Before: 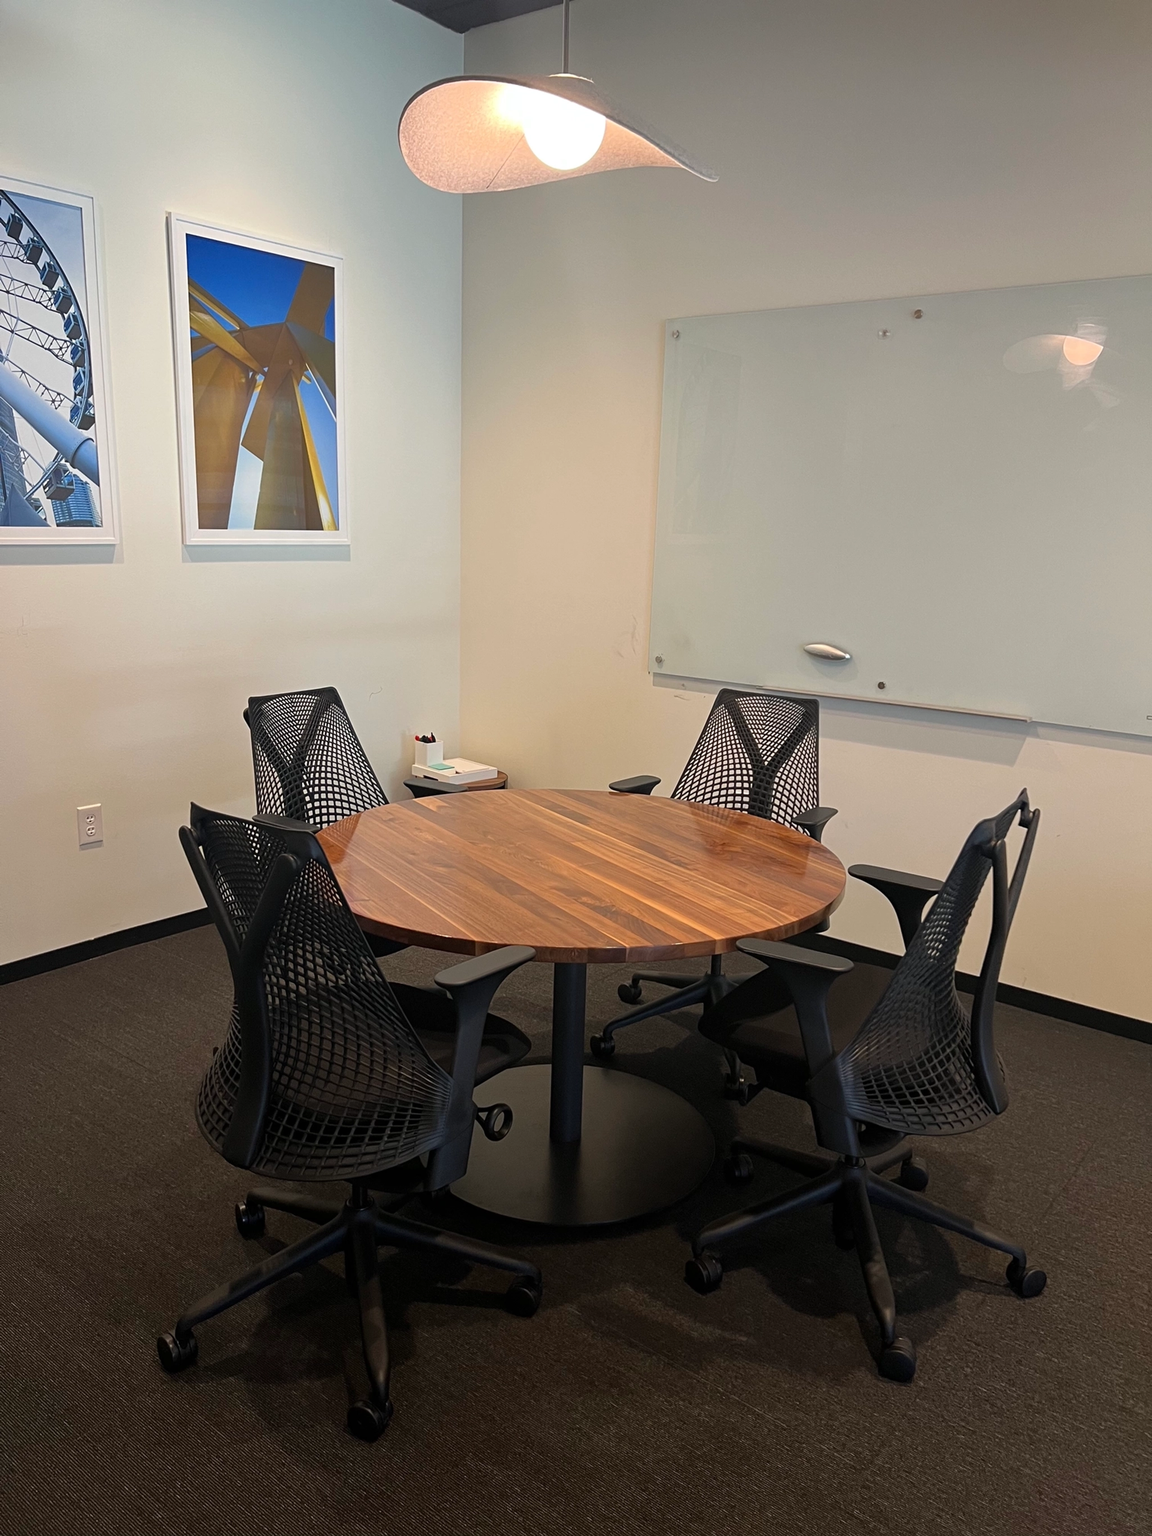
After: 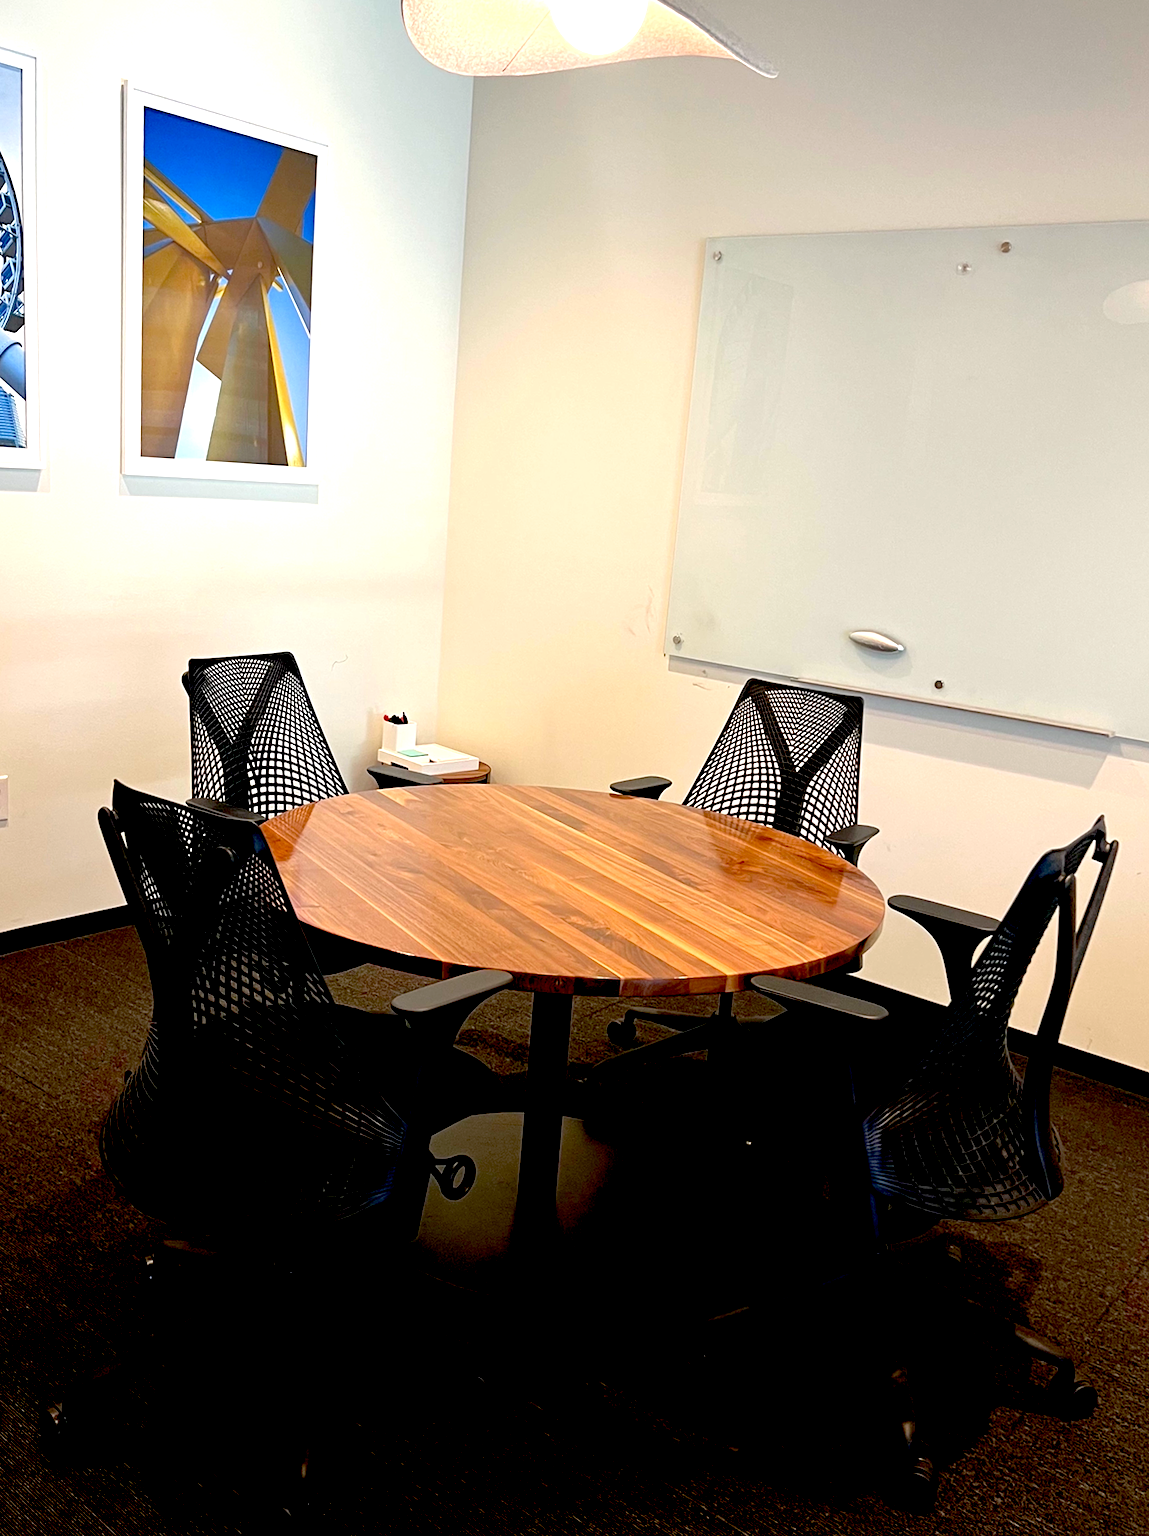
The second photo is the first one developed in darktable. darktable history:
exposure: black level correction 0.034, exposure 0.906 EV, compensate exposure bias true, compensate highlight preservation false
crop and rotate: angle -3.03°, left 5.248%, top 5.222%, right 4.738%, bottom 4.554%
